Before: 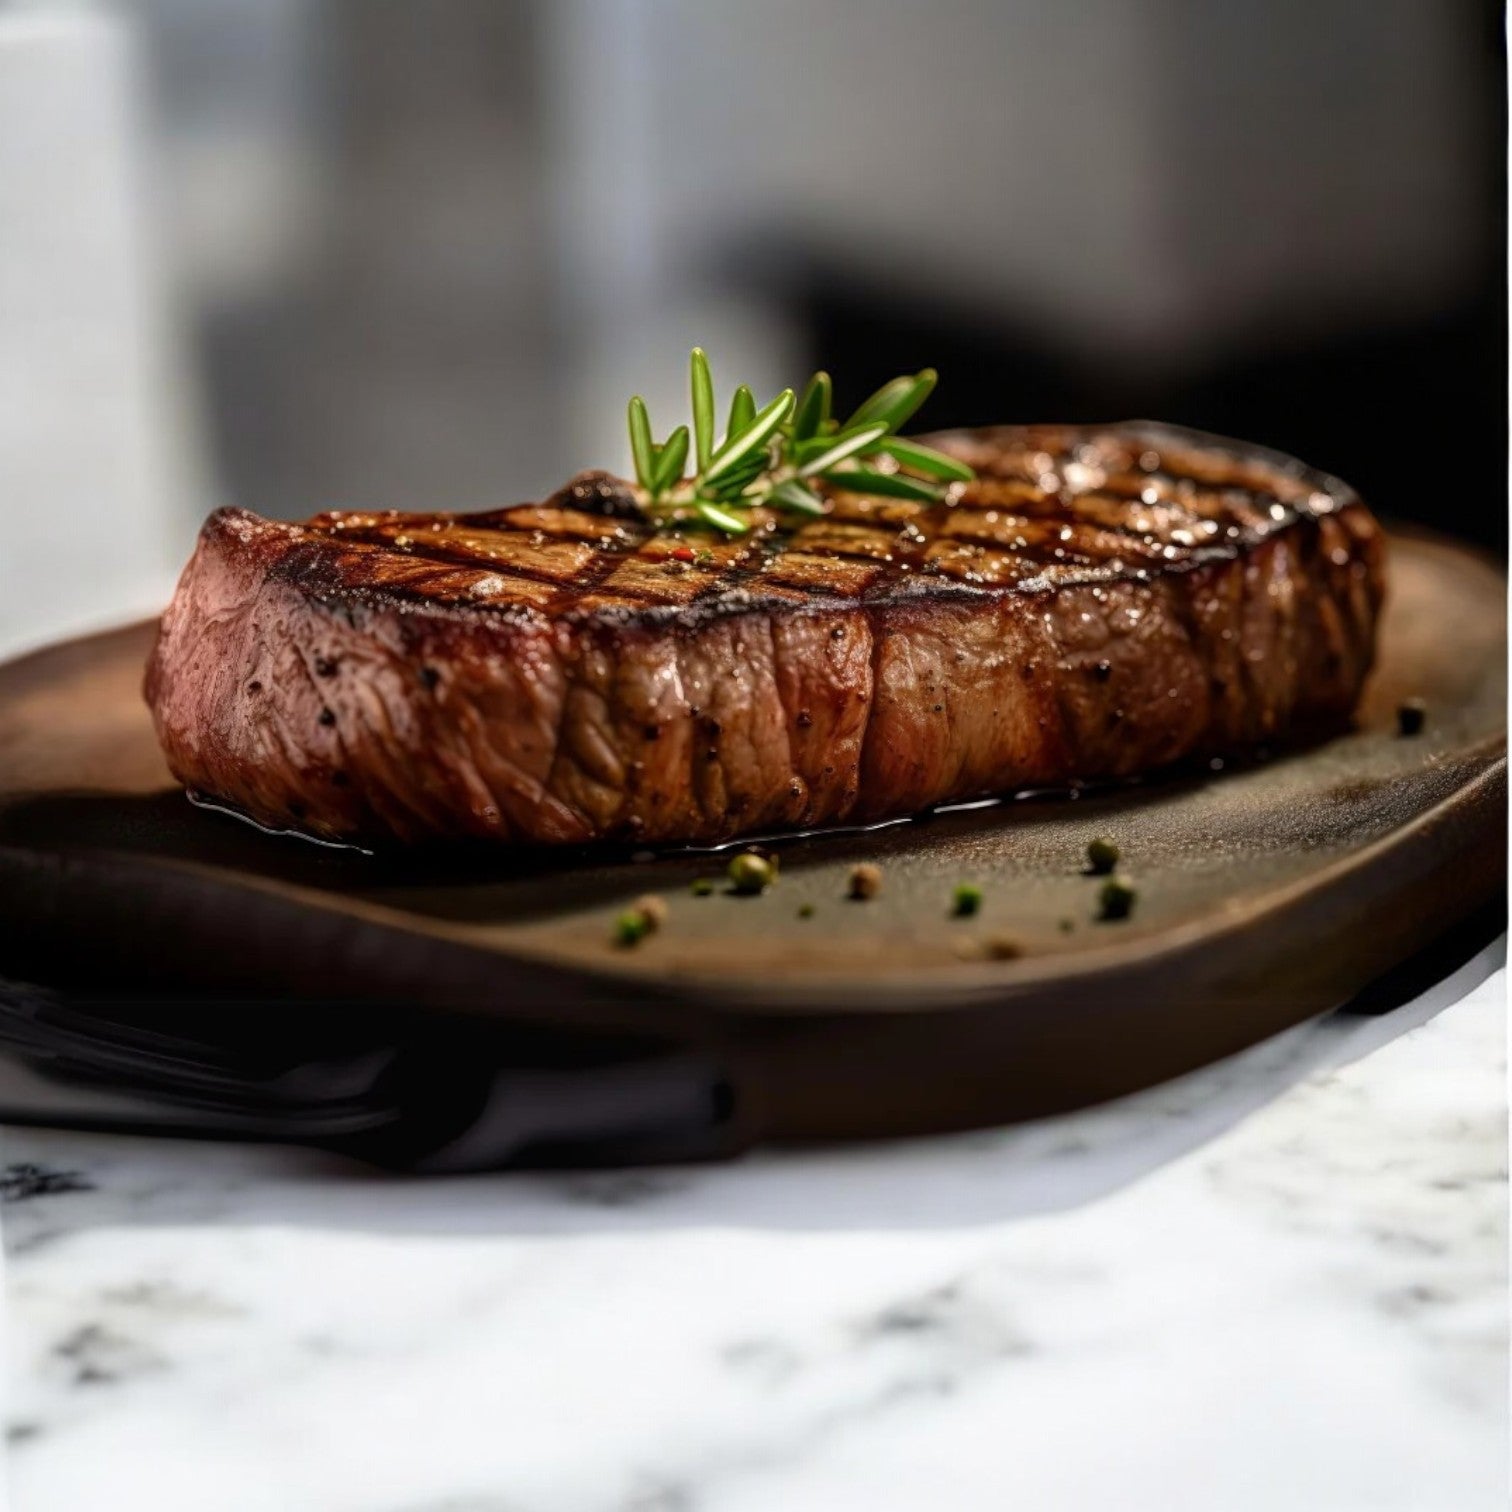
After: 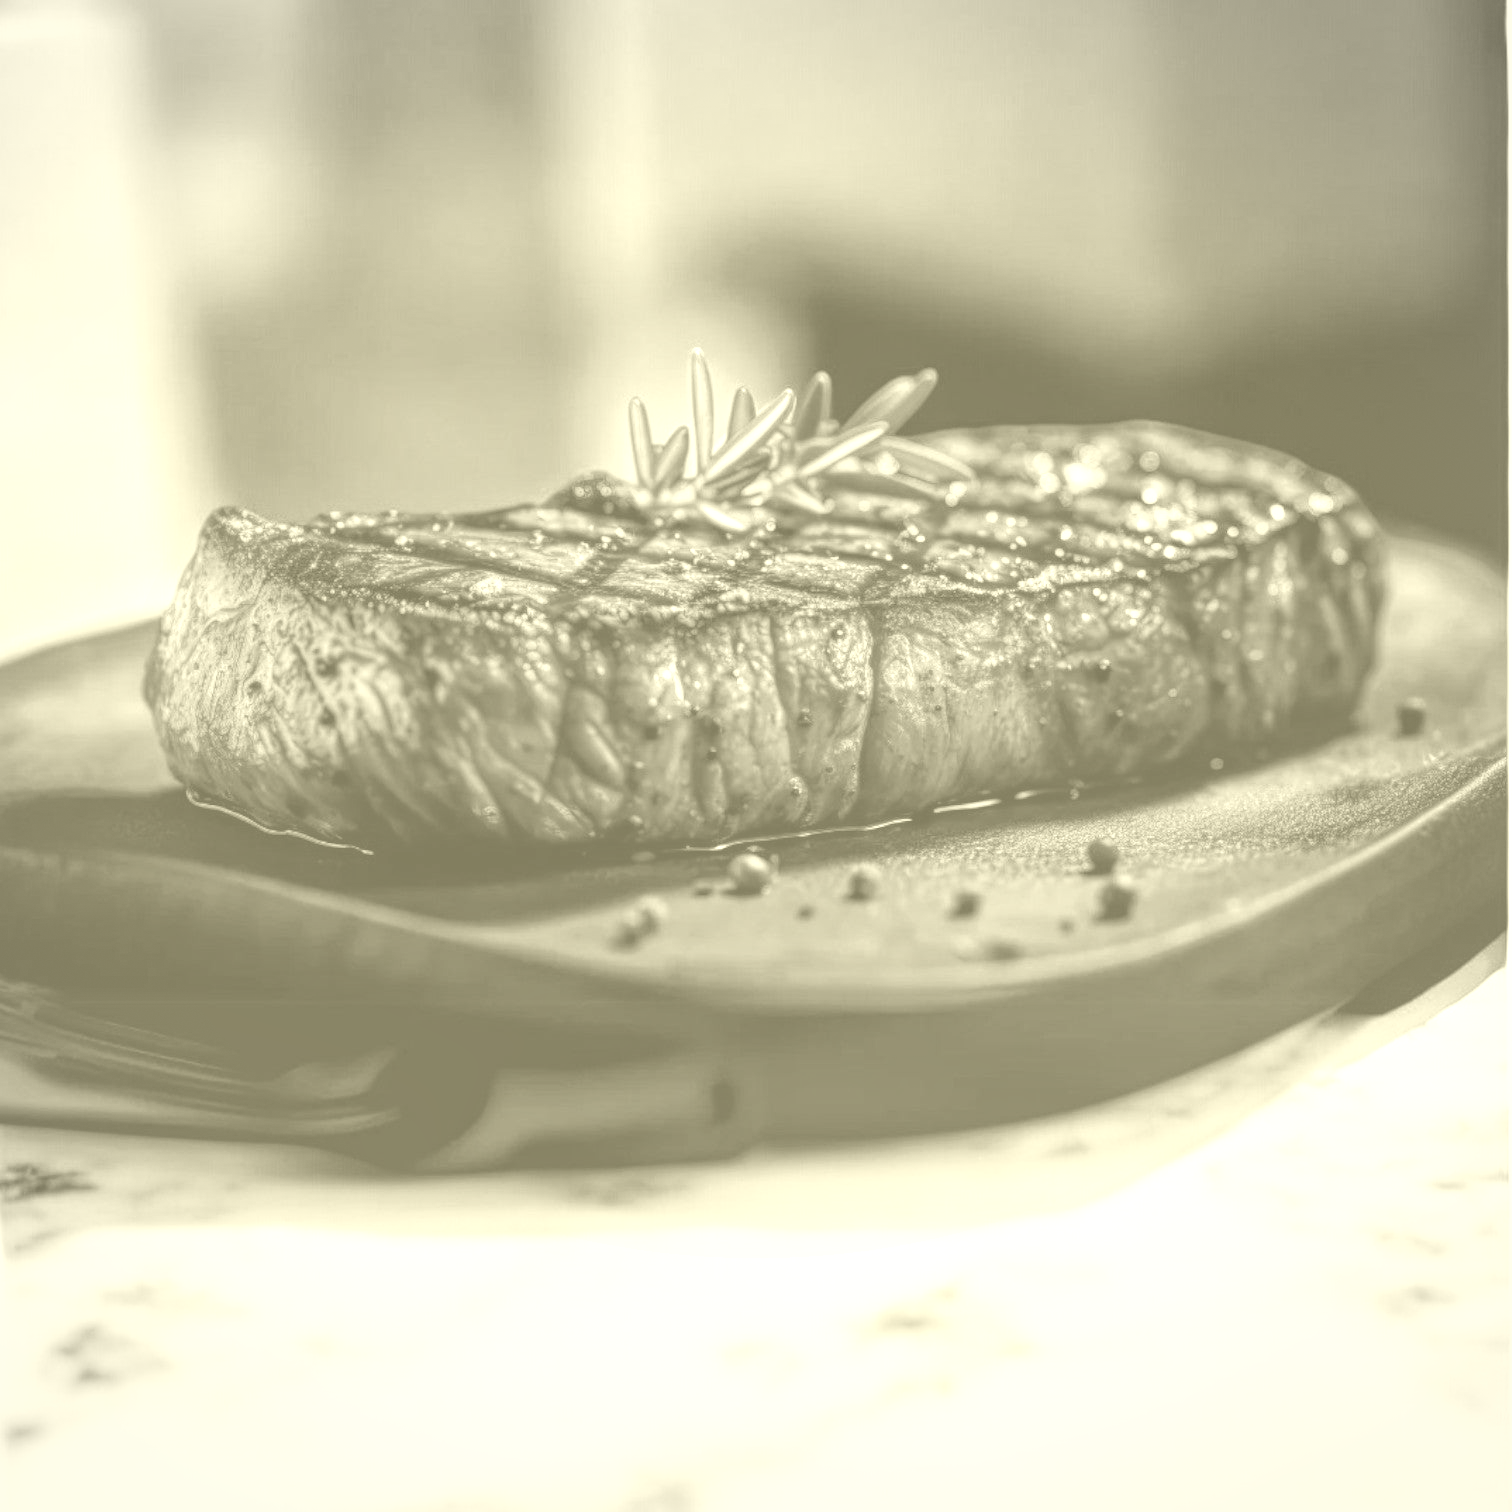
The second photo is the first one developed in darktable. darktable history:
colorize: hue 43.2°, saturation 40%, version 1
local contrast: highlights 100%, shadows 100%, detail 200%, midtone range 0.2
white balance: red 1.042, blue 1.17
vignetting: fall-off start 85%, fall-off radius 80%, brightness -0.182, saturation -0.3, width/height ratio 1.219, dithering 8-bit output, unbound false
contrast brightness saturation: contrast 0.2, brightness 0.16, saturation 0.22
